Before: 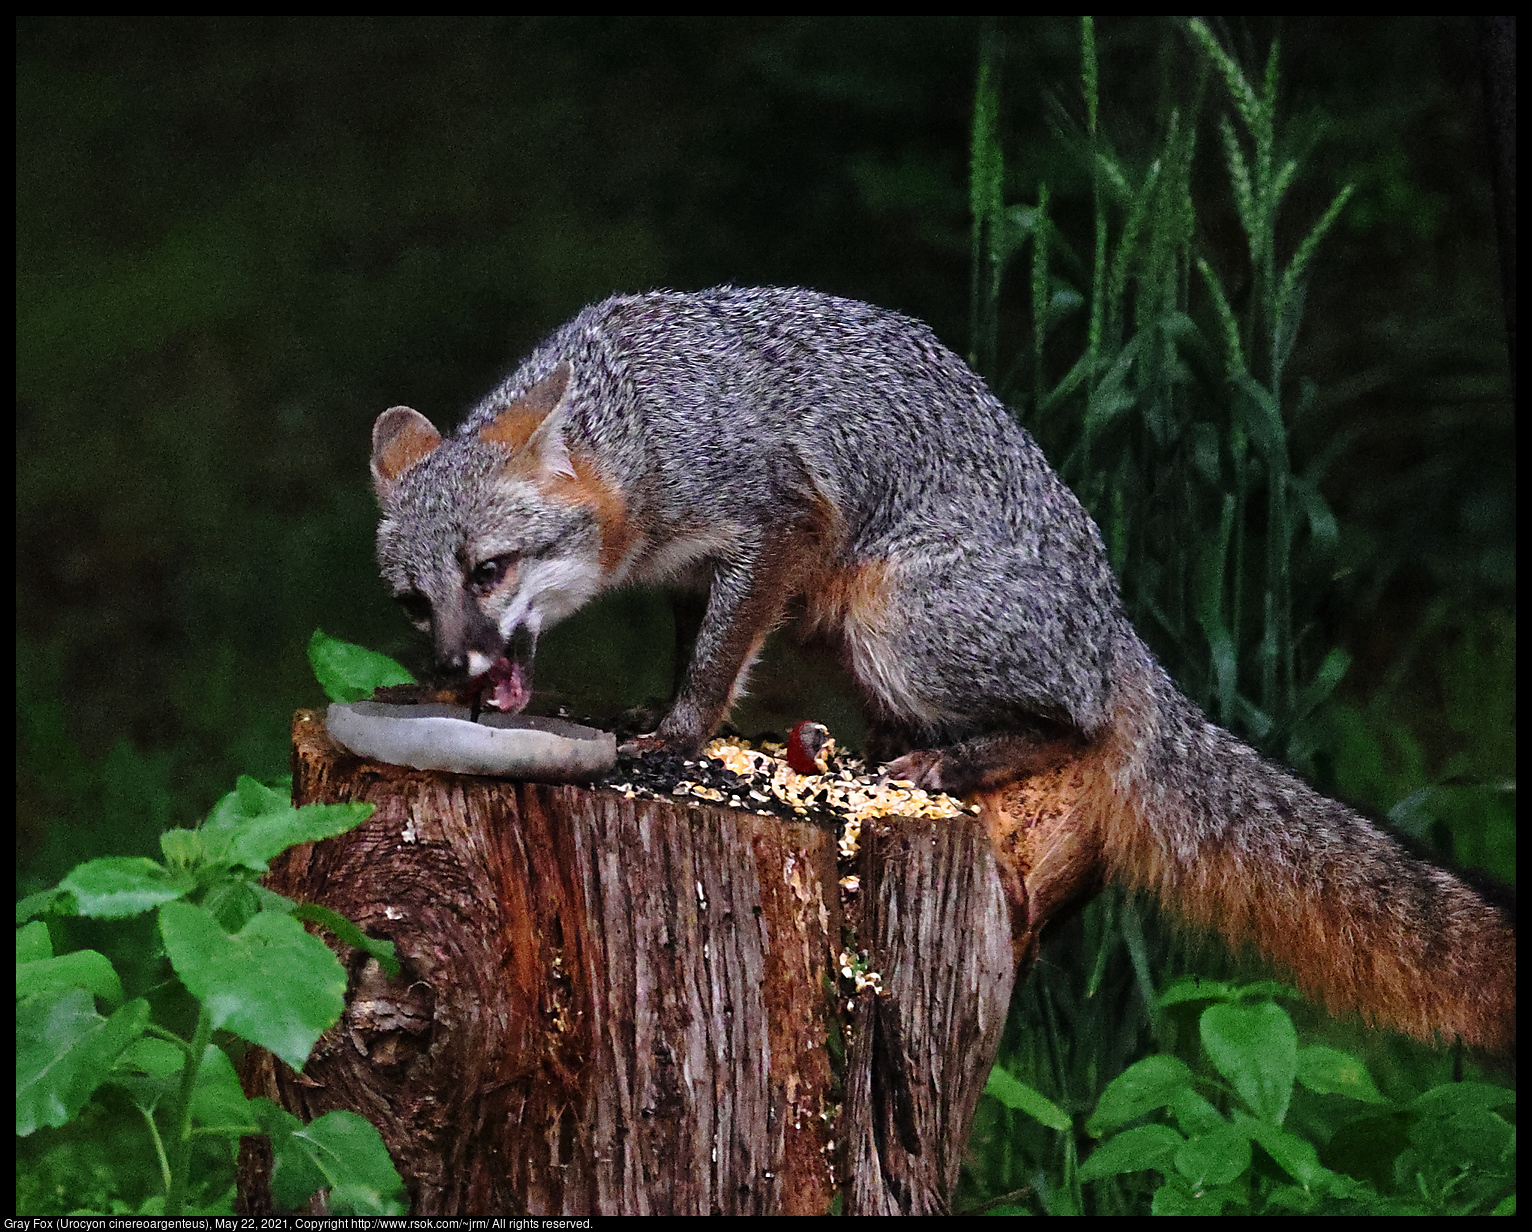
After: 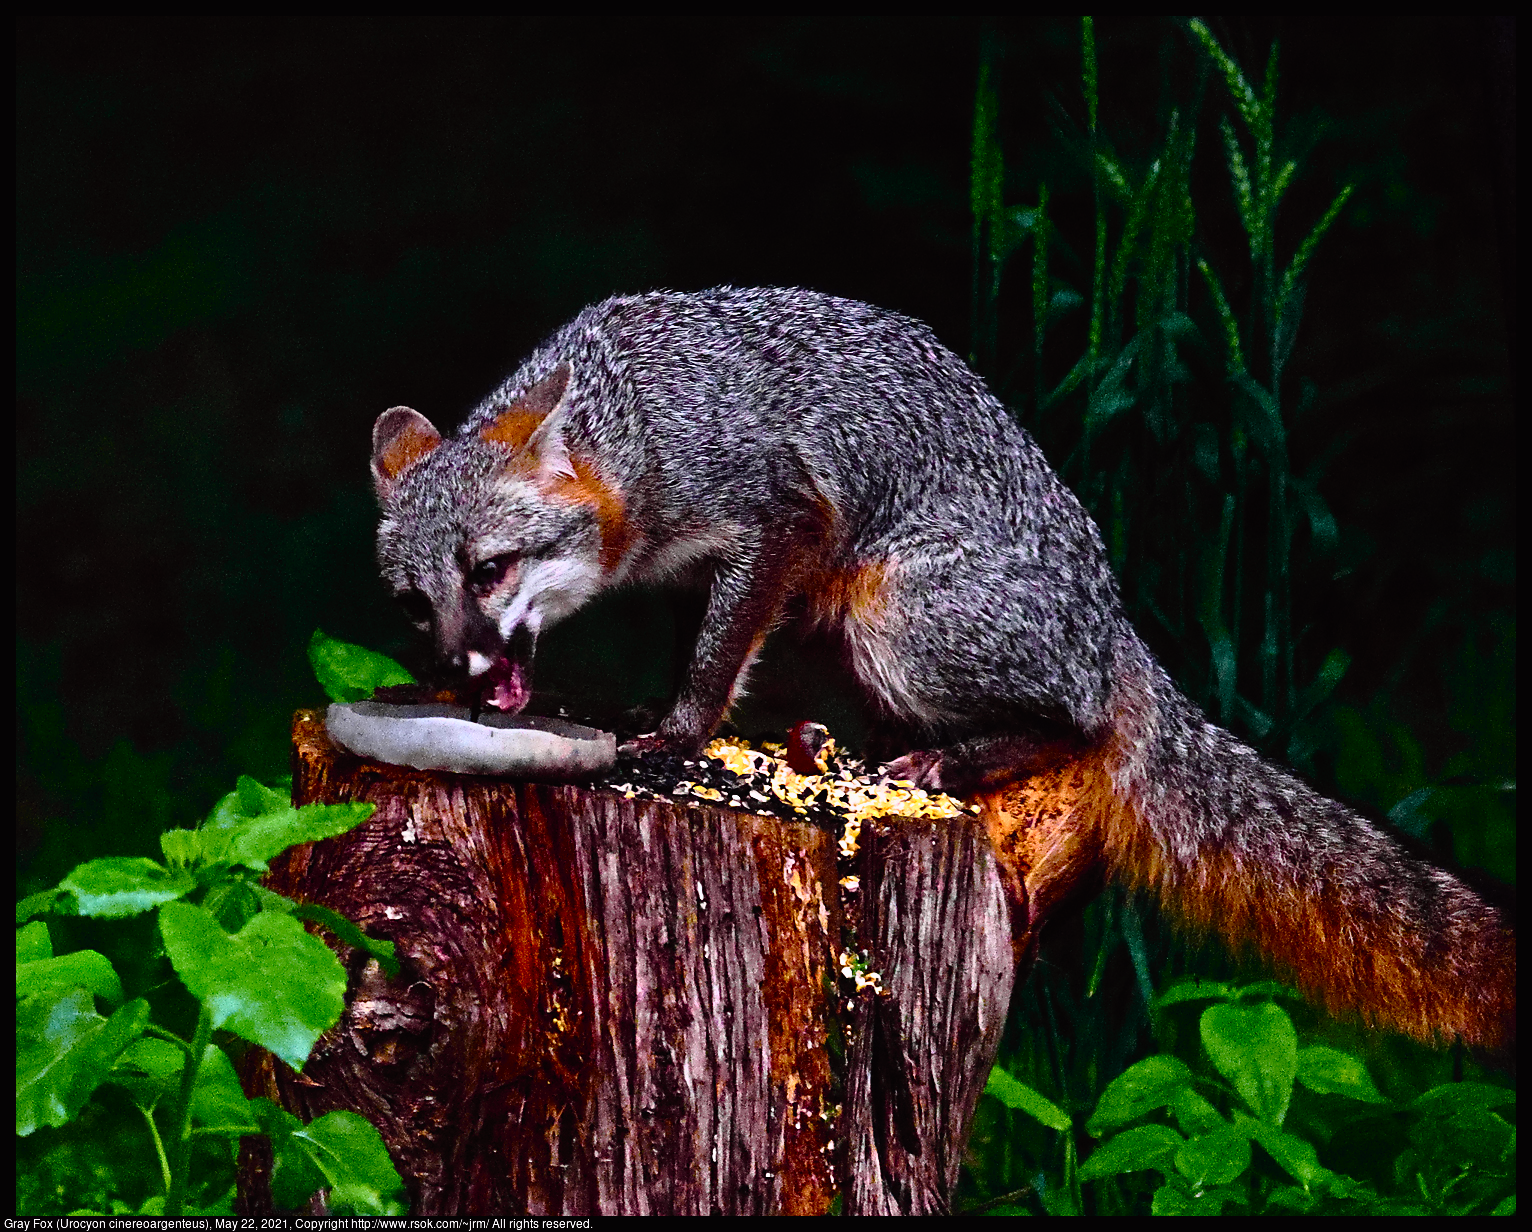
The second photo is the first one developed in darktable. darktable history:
levels: levels [0.016, 0.484, 0.953]
color balance: lift [1, 1.001, 0.999, 1.001], gamma [1, 1.004, 1.007, 0.993], gain [1, 0.991, 0.987, 1.013], contrast 7.5%, contrast fulcrum 10%, output saturation 115%
tone curve: curves: ch0 [(0, 0.023) (0.132, 0.075) (0.256, 0.2) (0.463, 0.494) (0.699, 0.816) (0.813, 0.898) (1, 0.943)]; ch1 [(0, 0) (0.32, 0.306) (0.441, 0.41) (0.476, 0.466) (0.498, 0.5) (0.518, 0.519) (0.546, 0.571) (0.604, 0.651) (0.733, 0.817) (1, 1)]; ch2 [(0, 0) (0.312, 0.313) (0.431, 0.425) (0.483, 0.477) (0.503, 0.503) (0.526, 0.507) (0.564, 0.575) (0.614, 0.695) (0.713, 0.767) (0.985, 0.966)], color space Lab, independent channels
graduated density: rotation 5.63°, offset 76.9
